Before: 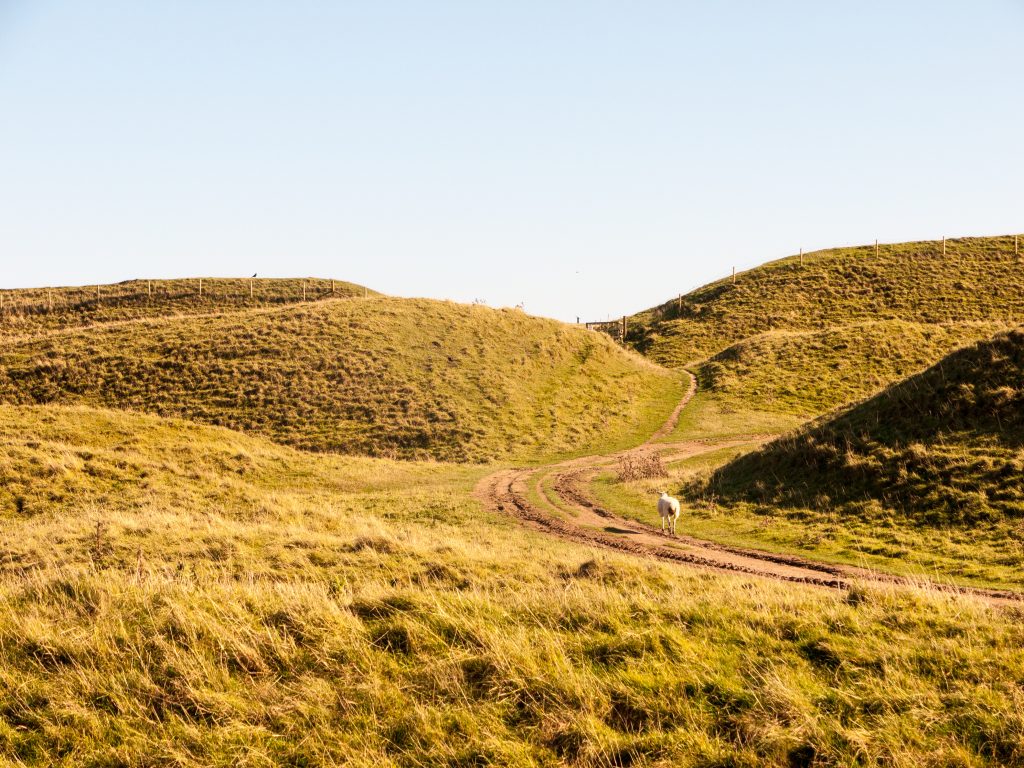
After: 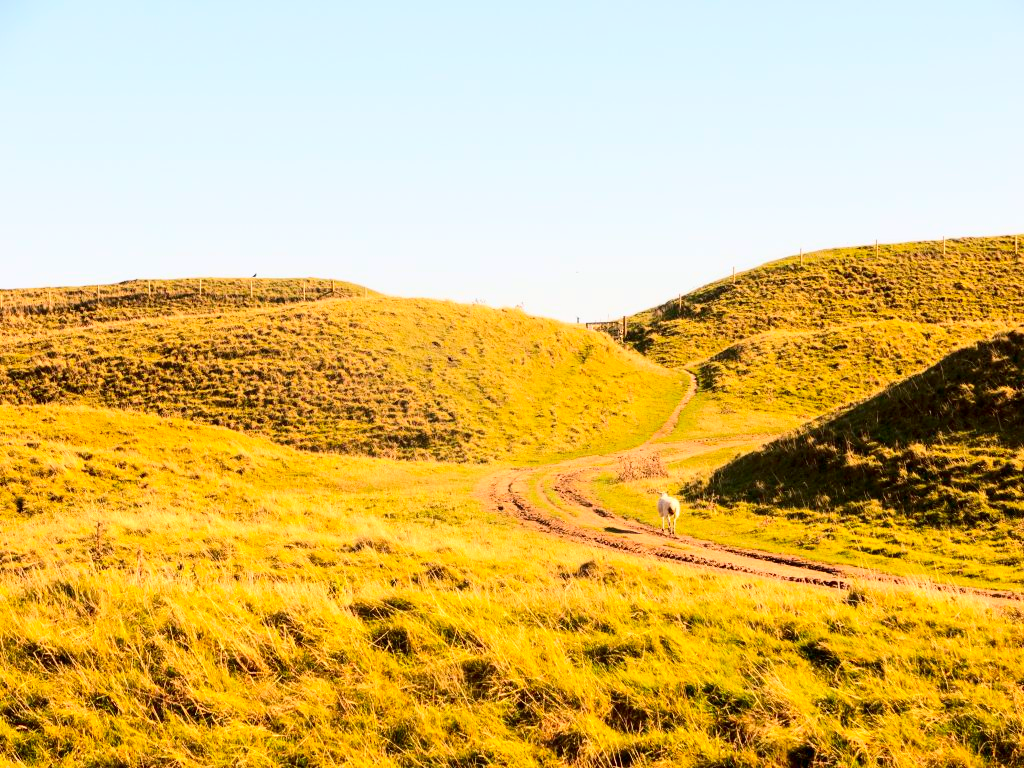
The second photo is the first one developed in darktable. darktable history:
contrast brightness saturation: contrast 0.19, brightness -0.24, saturation 0.11
global tonemap: drago (0.7, 100)
exposure: black level correction 0, exposure 1.2 EV, compensate exposure bias true, compensate highlight preservation false
